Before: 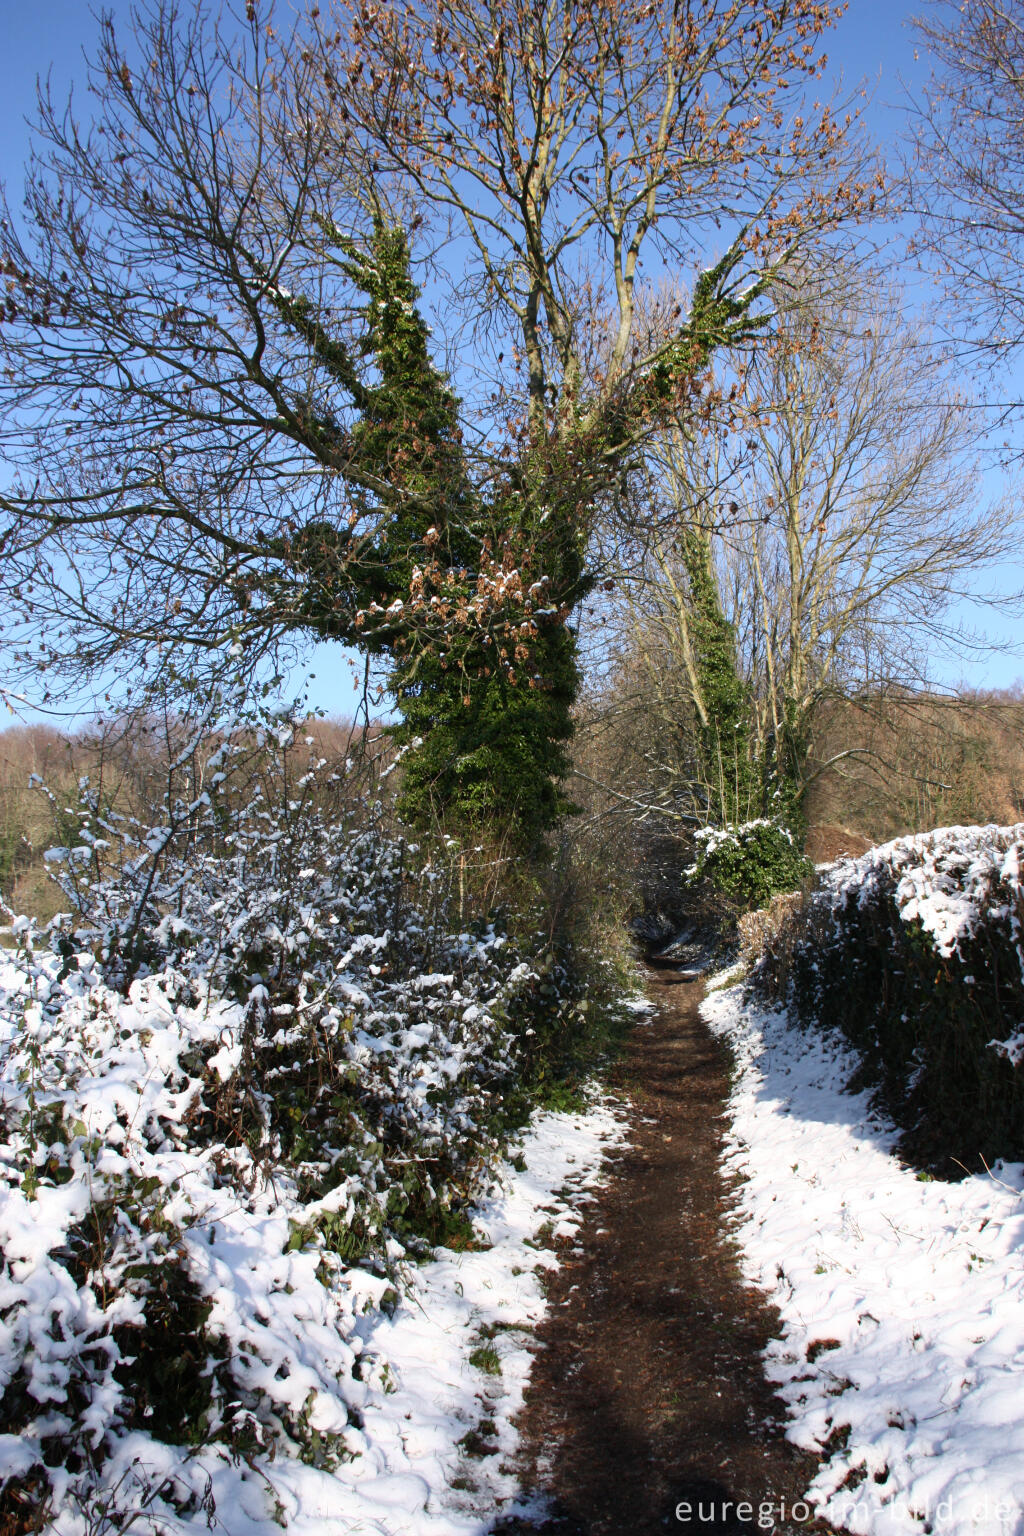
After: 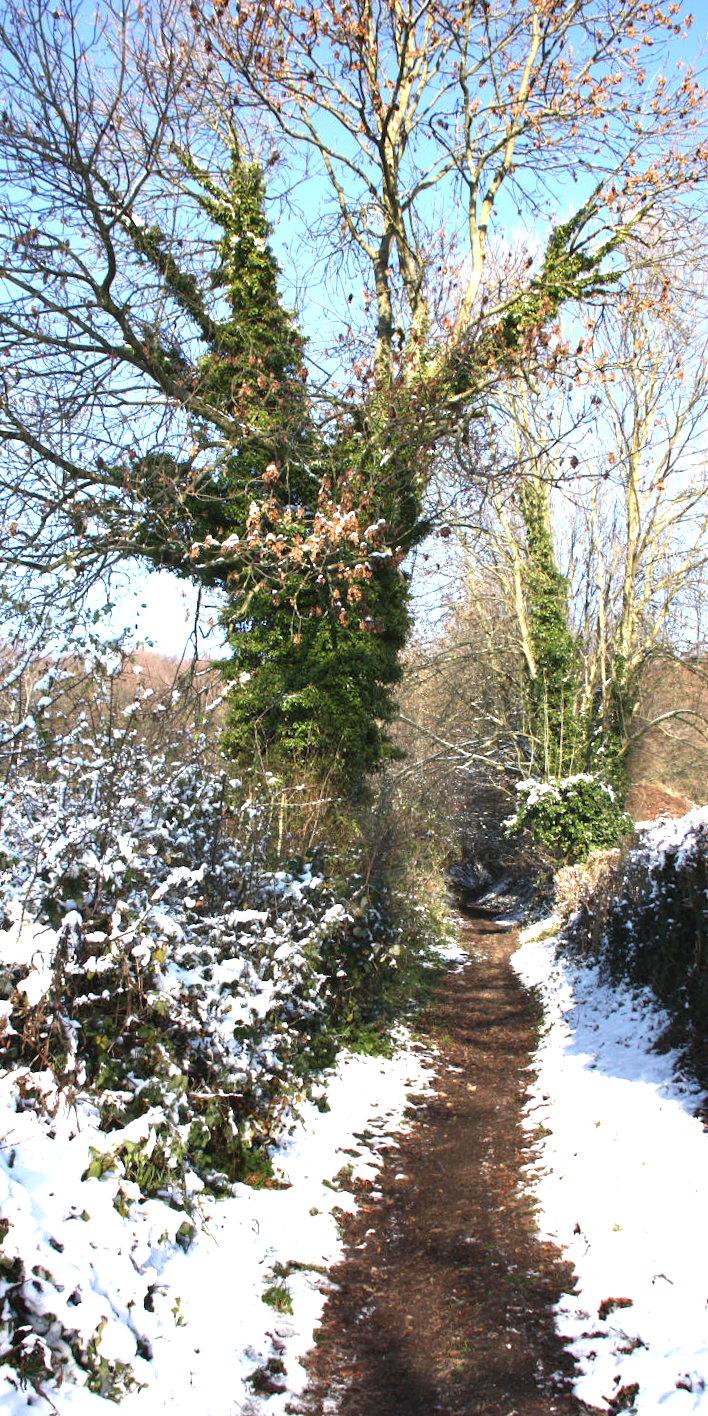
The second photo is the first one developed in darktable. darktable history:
exposure: black level correction -0.001, exposure 0.9 EV, compensate exposure bias true, compensate highlight preservation false
crop and rotate: angle -3.27°, left 14.277%, top 0.028%, right 10.766%, bottom 0.028%
